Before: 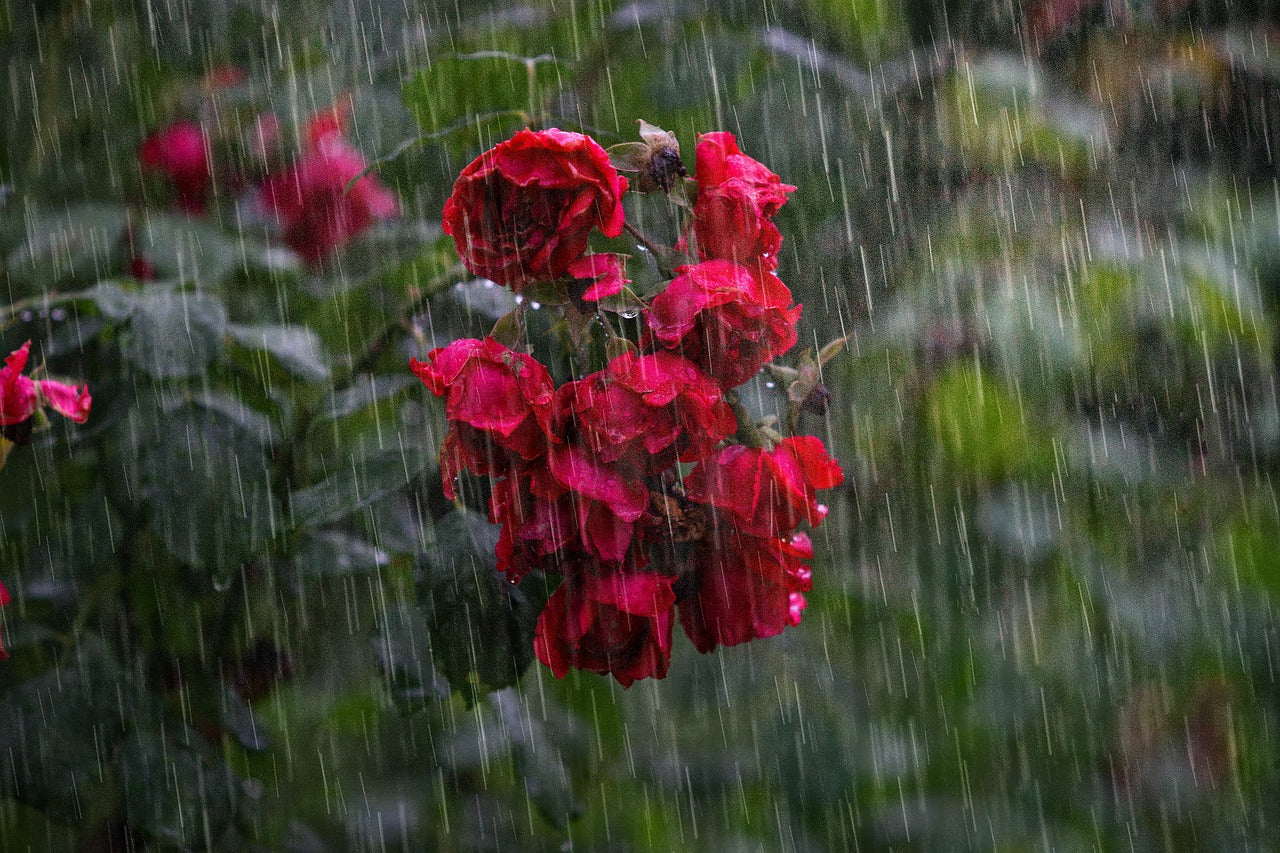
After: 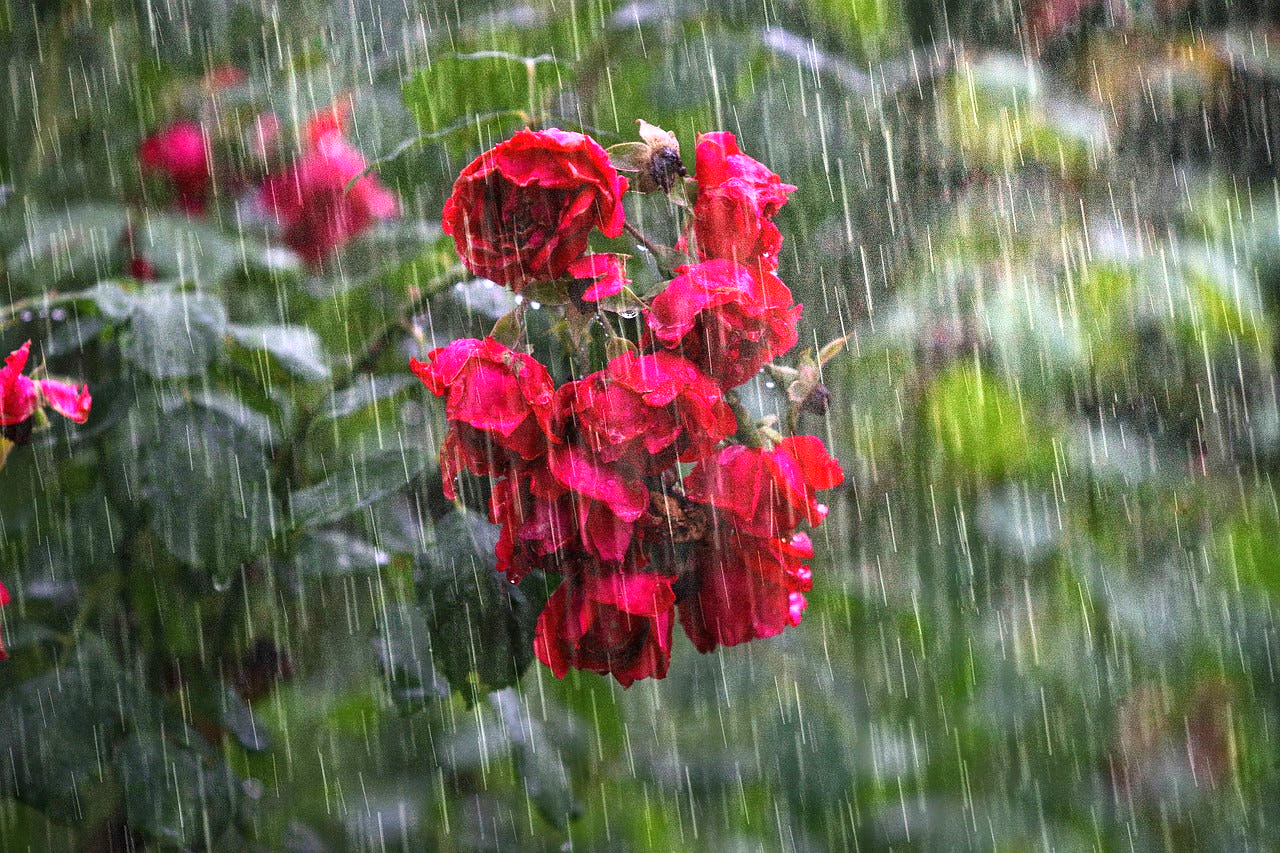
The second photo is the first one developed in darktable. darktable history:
base curve: curves: ch0 [(0, 0) (0.557, 0.834) (1, 1)]
exposure: black level correction 0, exposure 0.7 EV, compensate exposure bias true, compensate highlight preservation false
